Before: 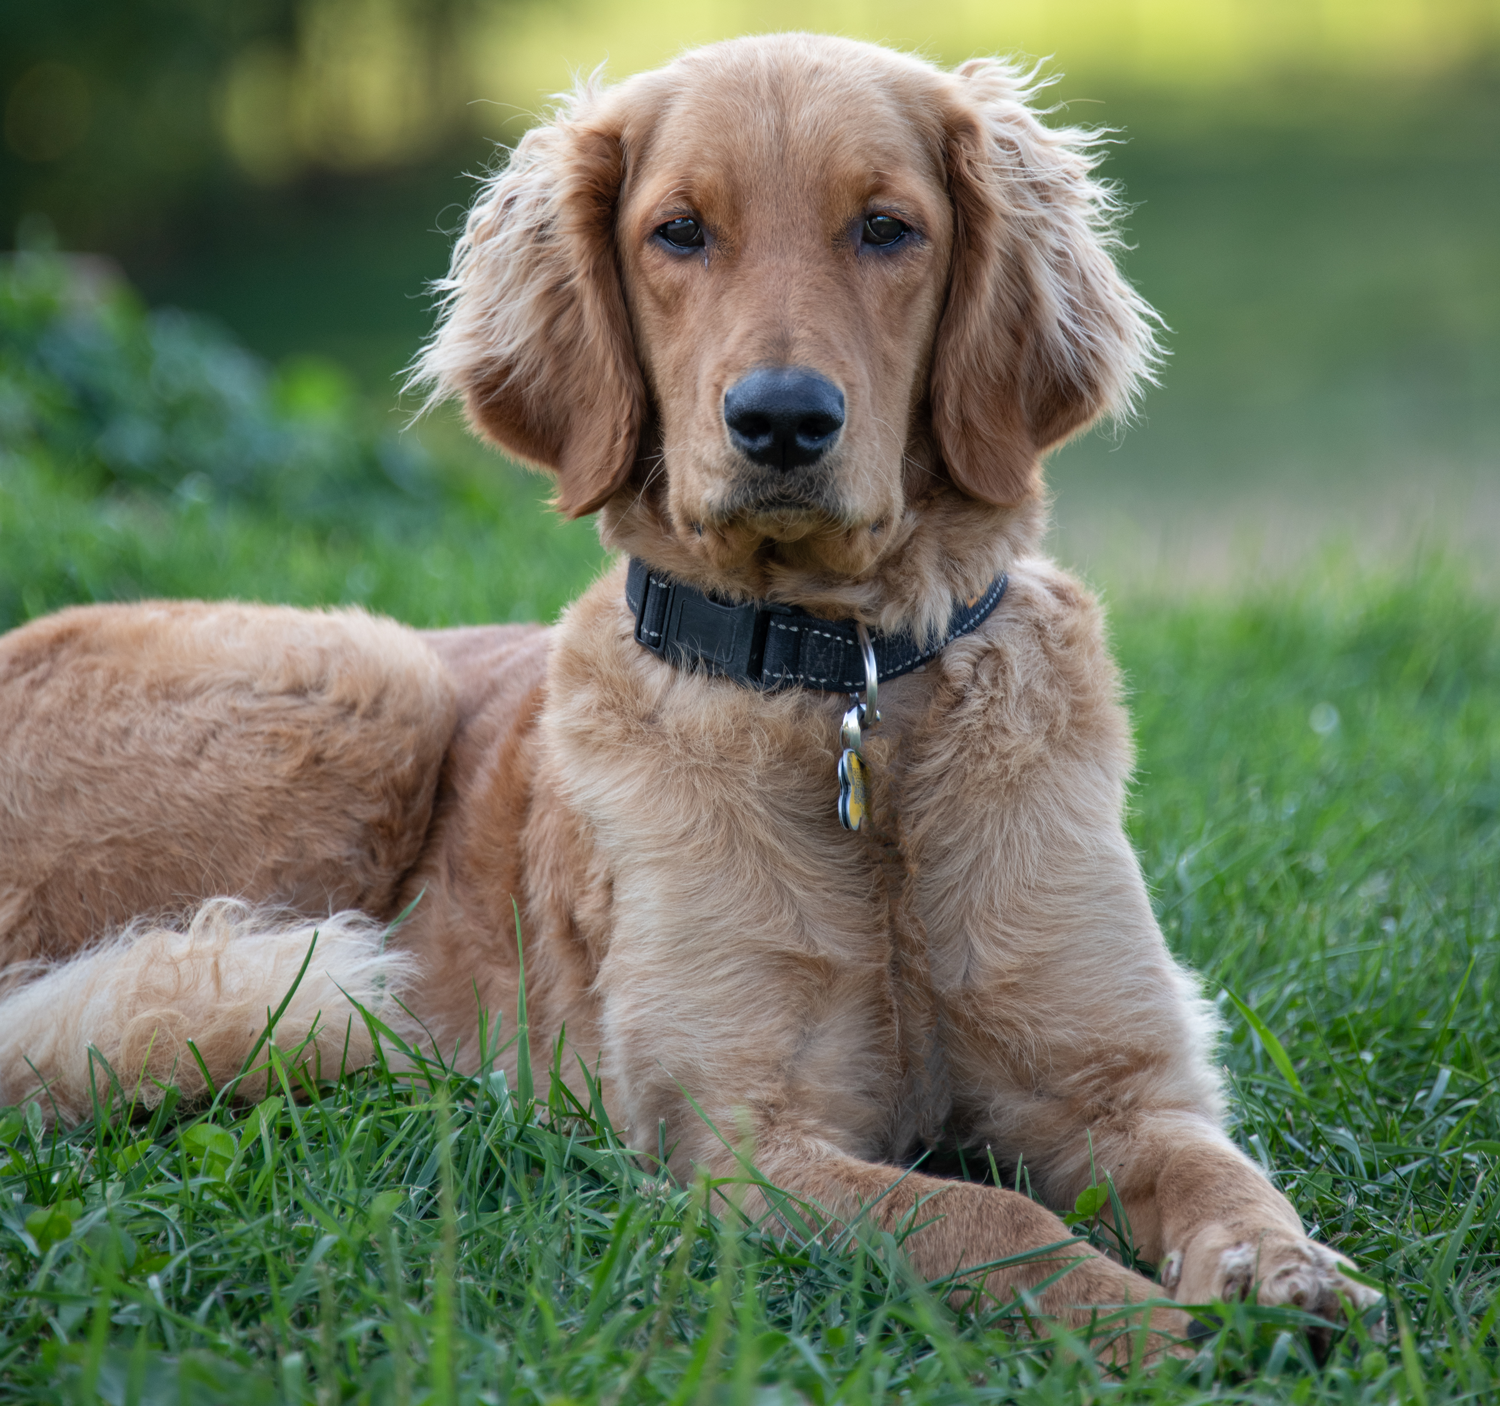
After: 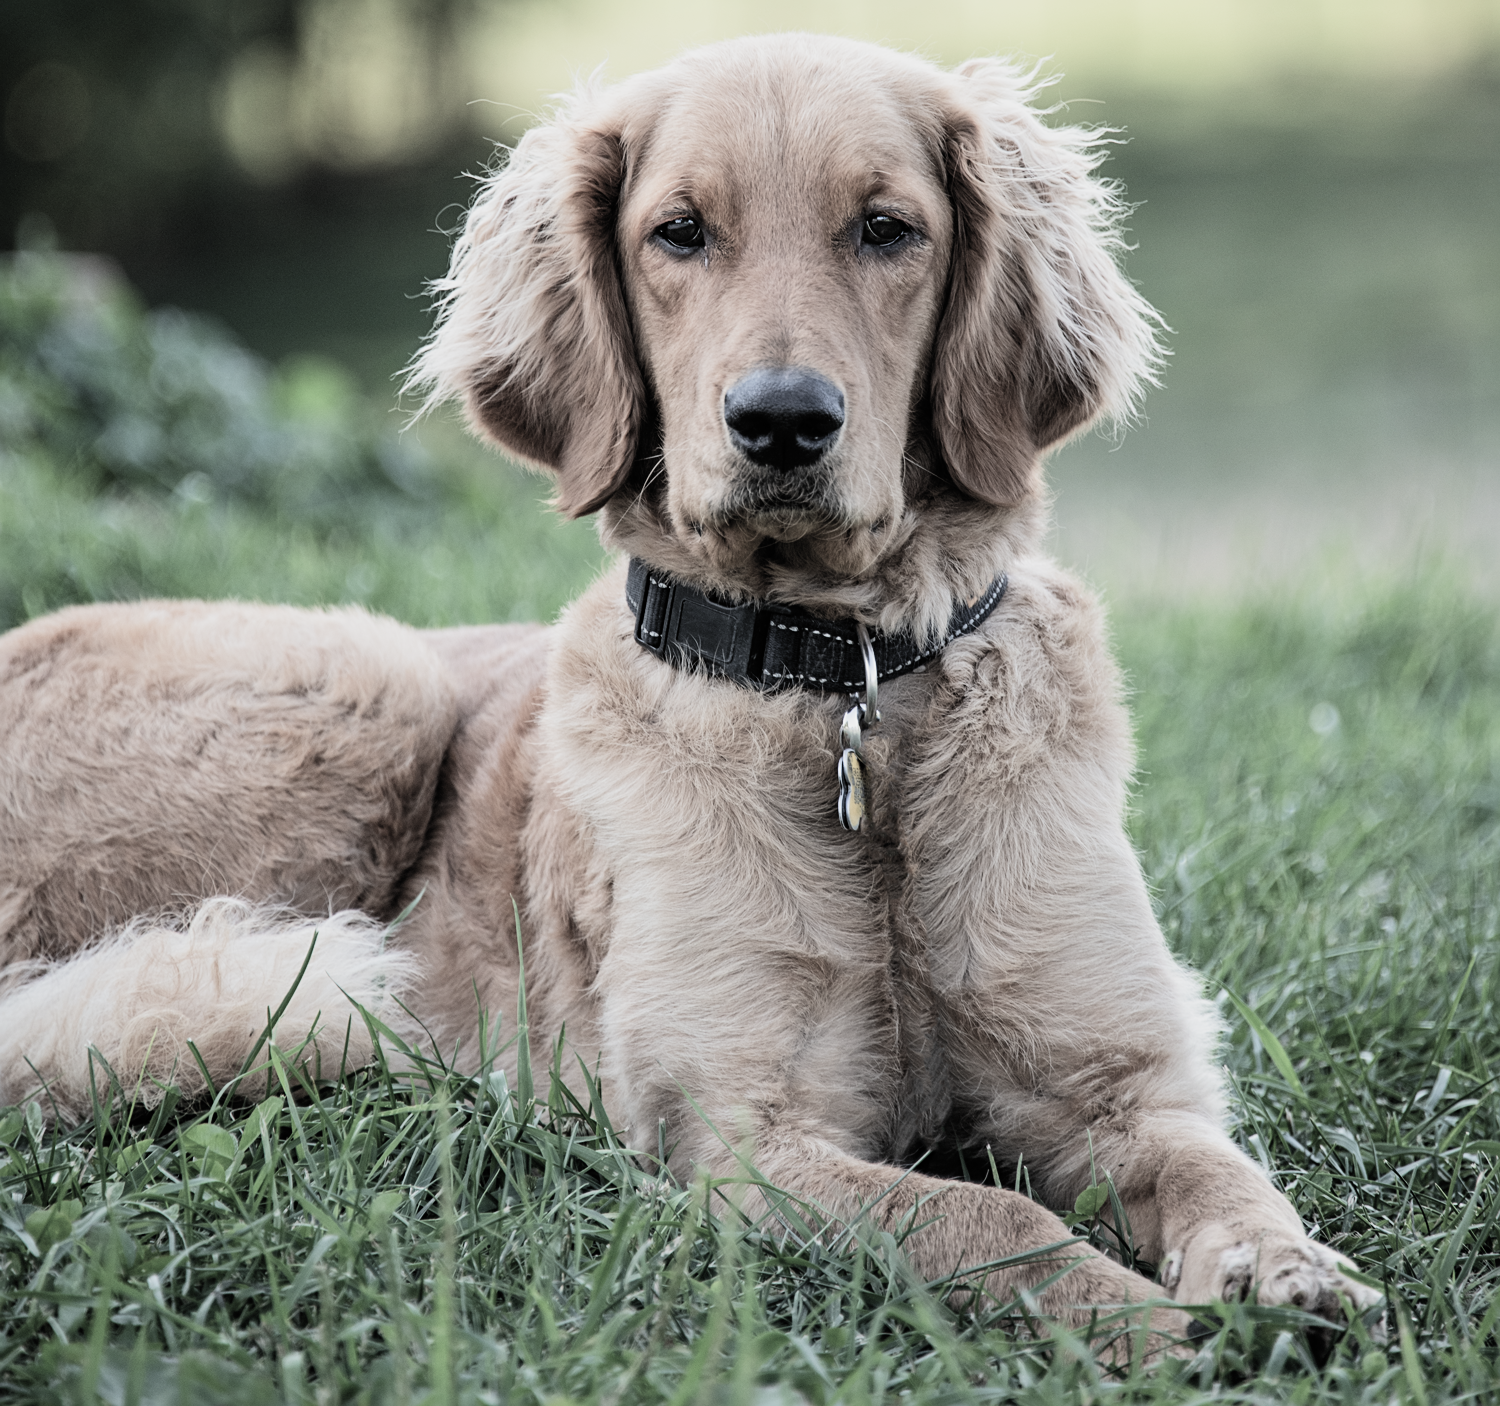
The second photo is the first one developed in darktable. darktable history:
filmic rgb: black relative exposure -5.07 EV, white relative exposure 3.99 EV, hardness 2.89, contrast 1.386, highlights saturation mix -28.94%, preserve chrominance RGB euclidean norm, color science v5 (2021), contrast in shadows safe, contrast in highlights safe
sharpen: radius 2.133, amount 0.383, threshold 0.047
exposure: black level correction -0.005, exposure 0.626 EV, compensate exposure bias true, compensate highlight preservation false
